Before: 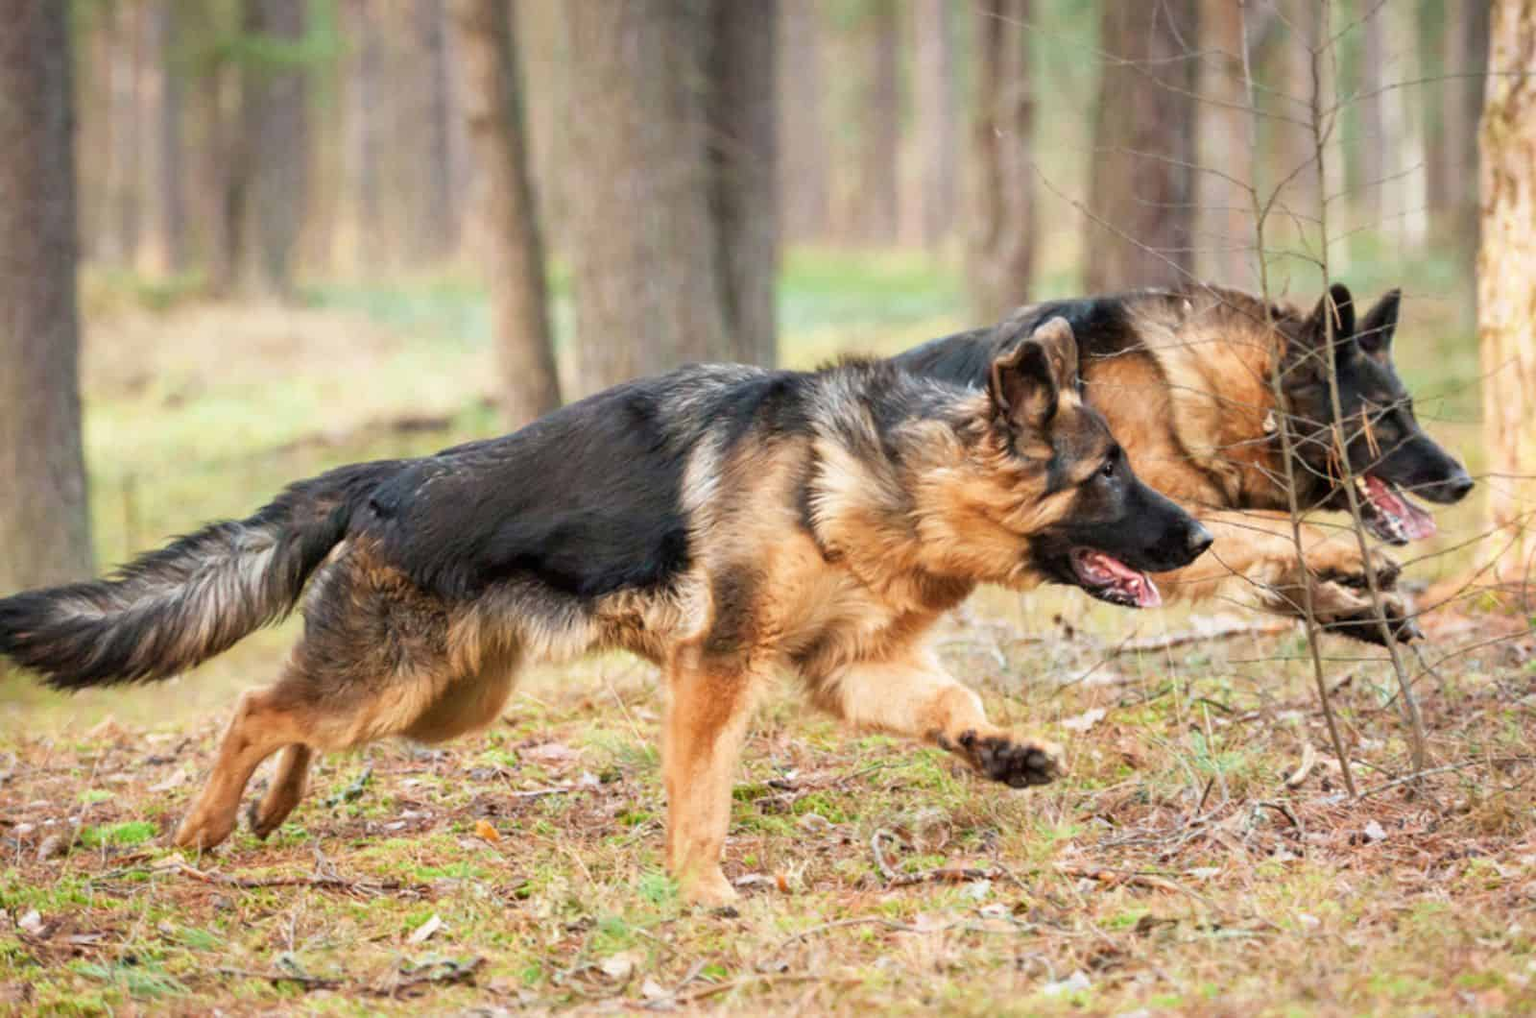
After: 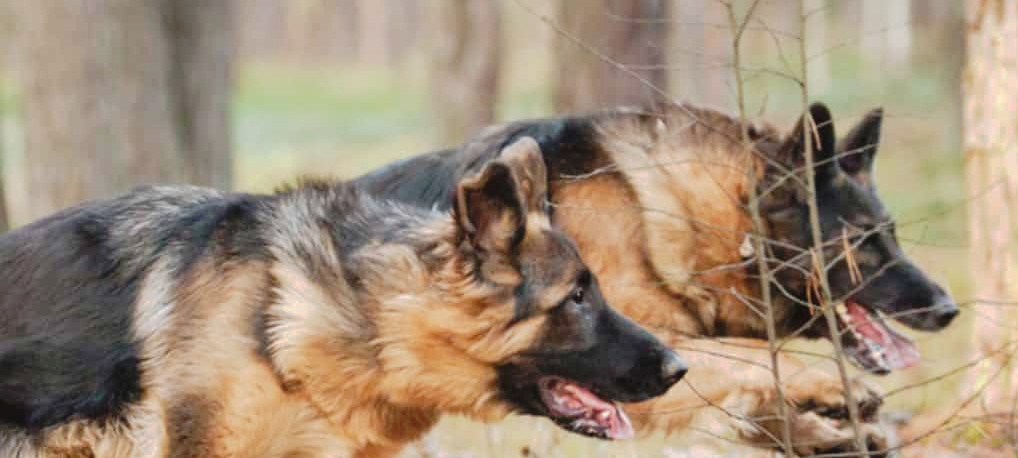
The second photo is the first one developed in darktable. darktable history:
crop: left 36.005%, top 18.293%, right 0.31%, bottom 38.444%
tone curve: curves: ch0 [(0, 0) (0.003, 0.048) (0.011, 0.055) (0.025, 0.065) (0.044, 0.089) (0.069, 0.111) (0.1, 0.132) (0.136, 0.163) (0.177, 0.21) (0.224, 0.259) (0.277, 0.323) (0.335, 0.385) (0.399, 0.442) (0.468, 0.508) (0.543, 0.578) (0.623, 0.648) (0.709, 0.716) (0.801, 0.781) (0.898, 0.845) (1, 1)], preserve colors none
